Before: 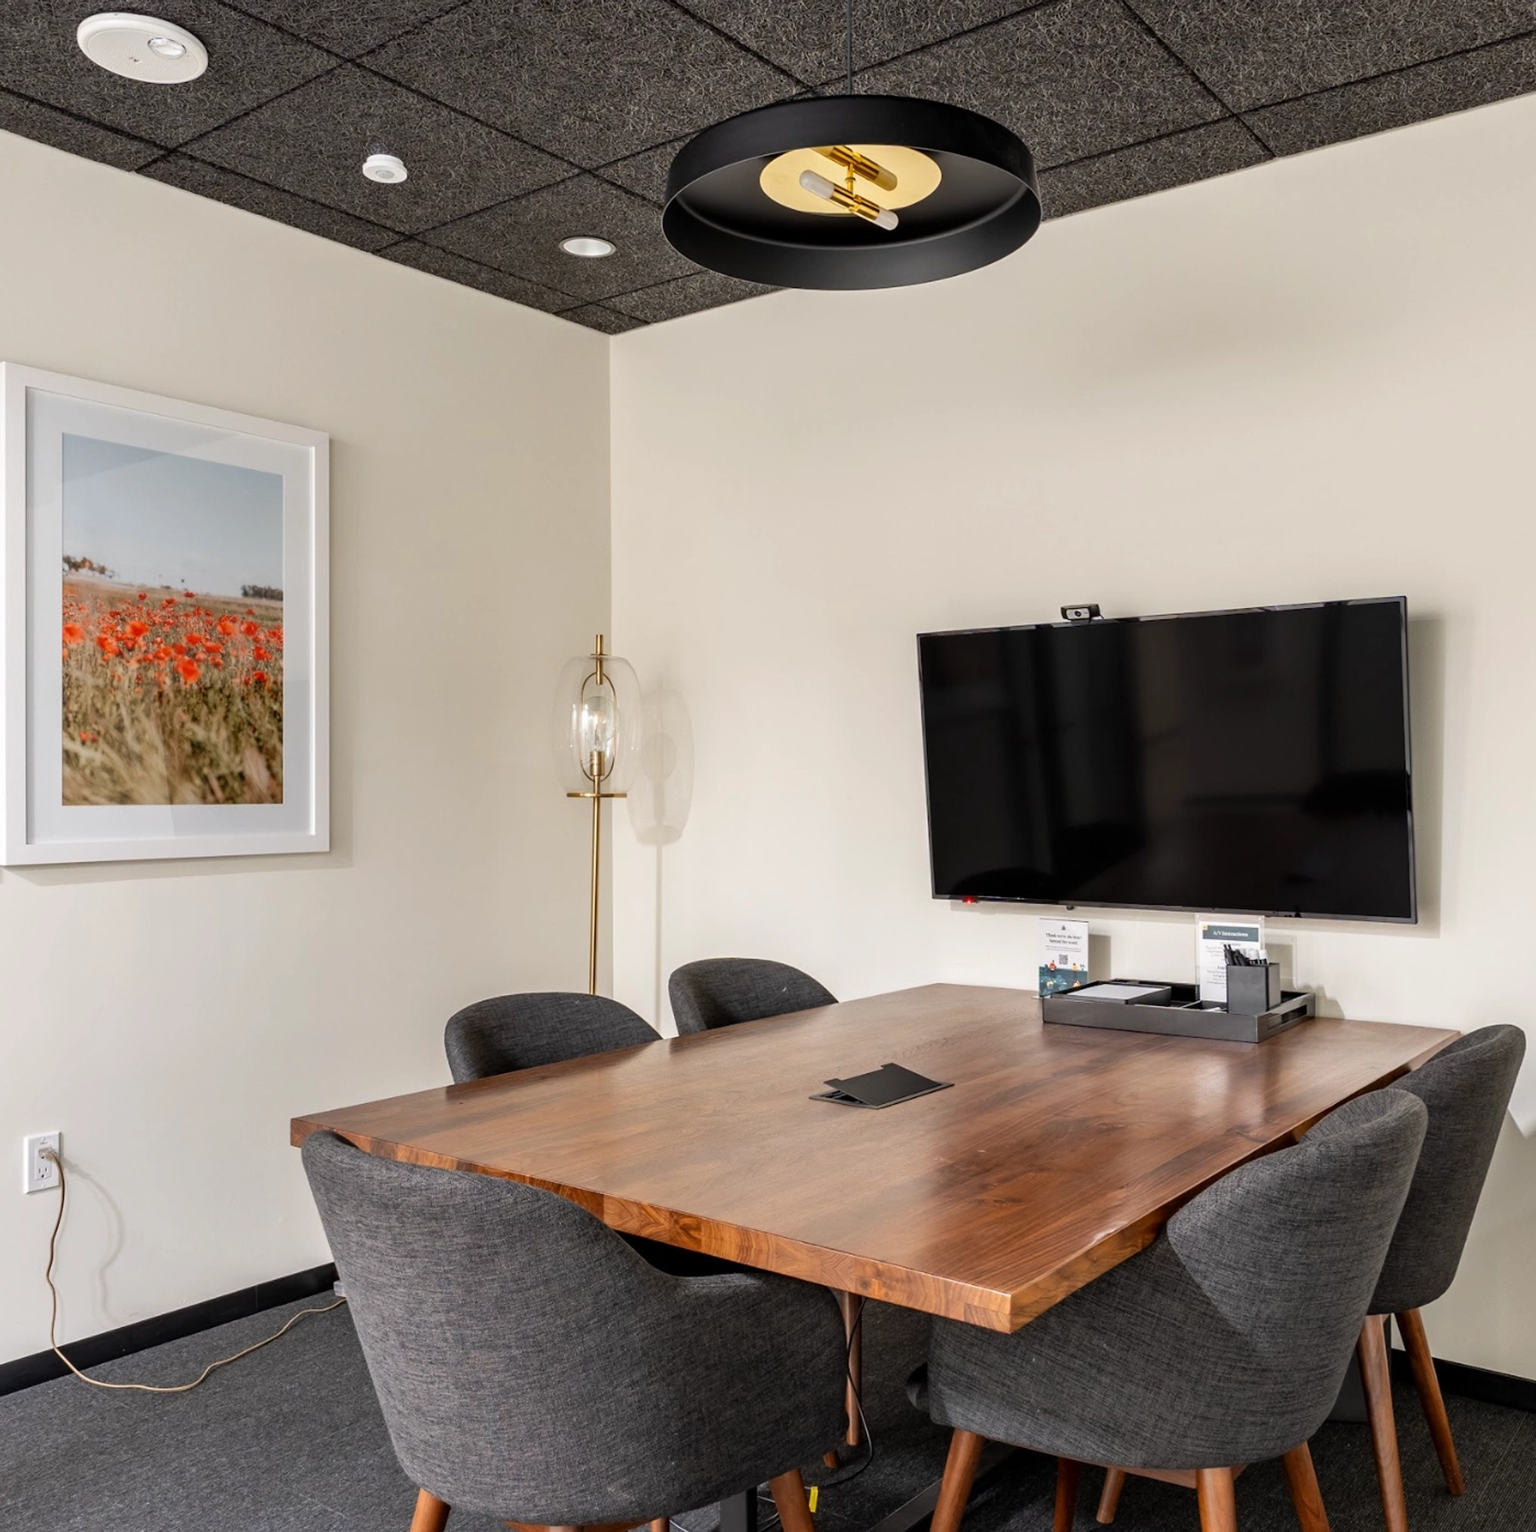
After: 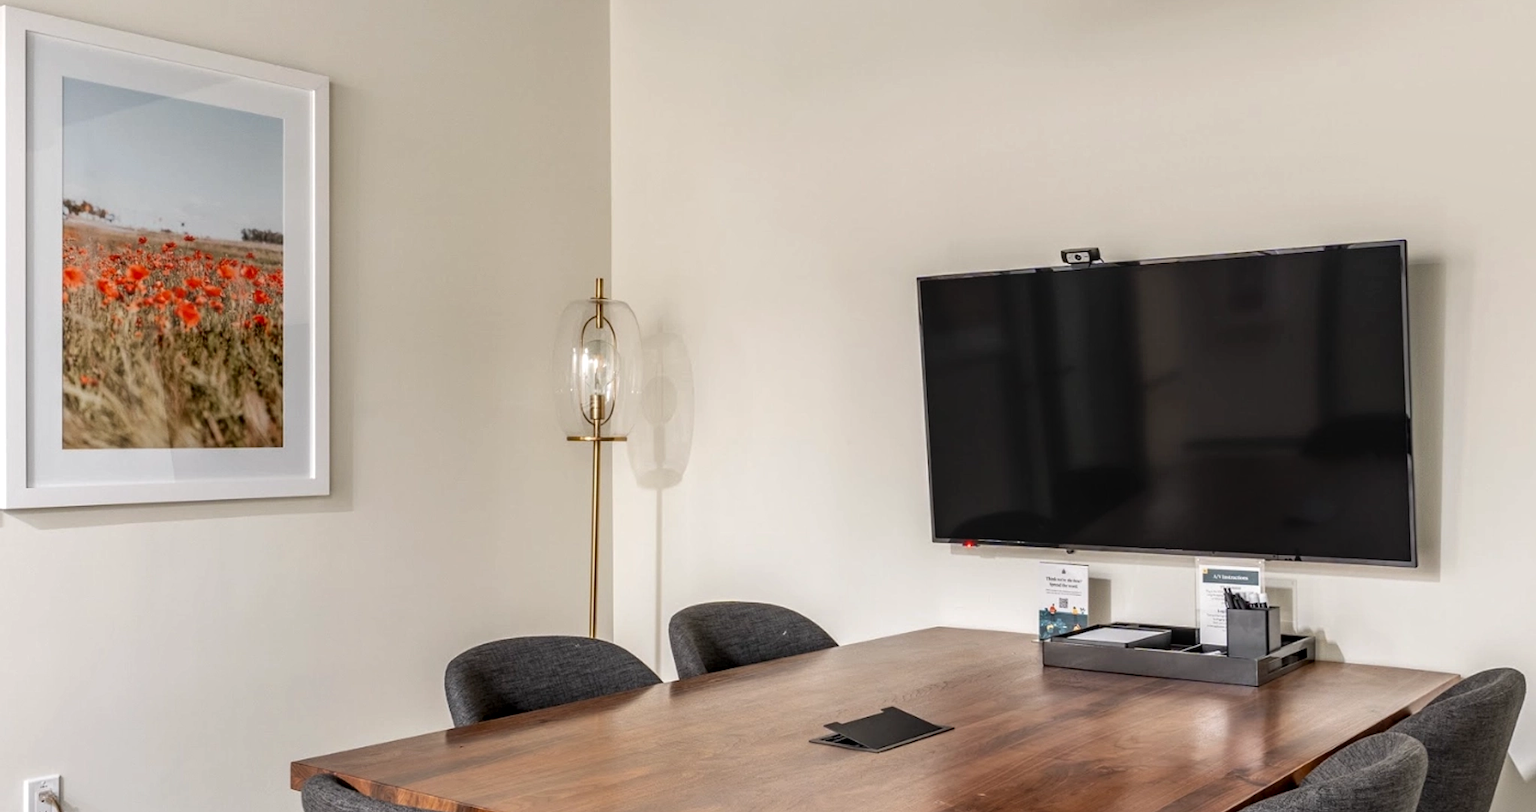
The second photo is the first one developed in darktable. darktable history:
local contrast: on, module defaults
crop and rotate: top 23.278%, bottom 23.649%
